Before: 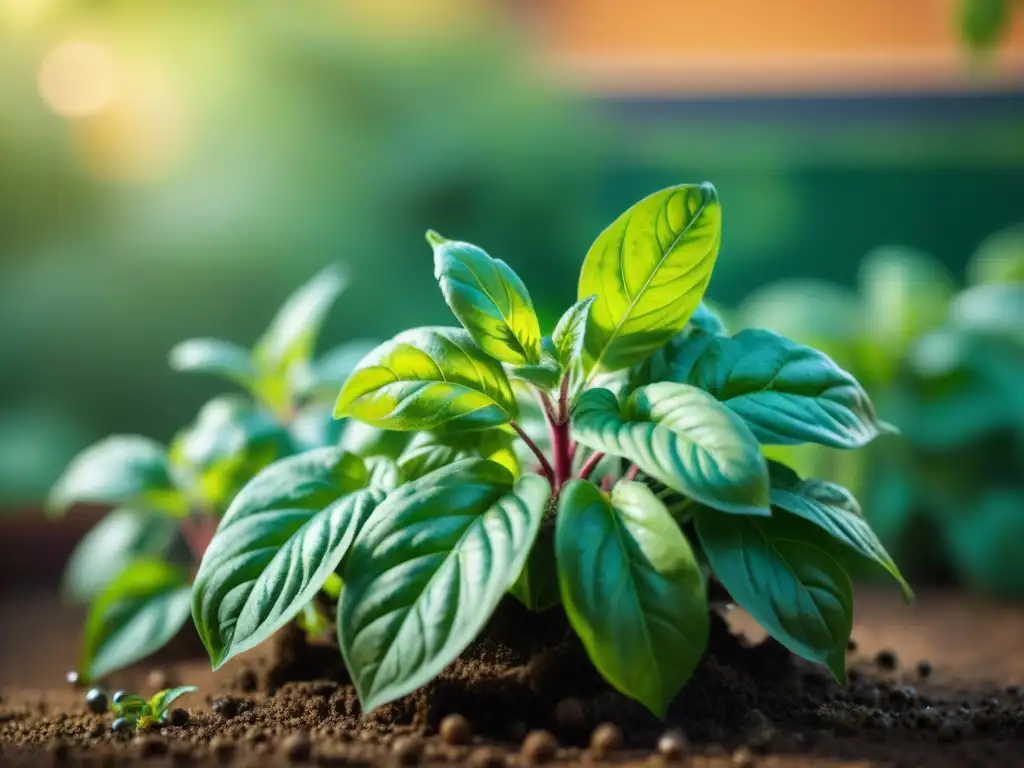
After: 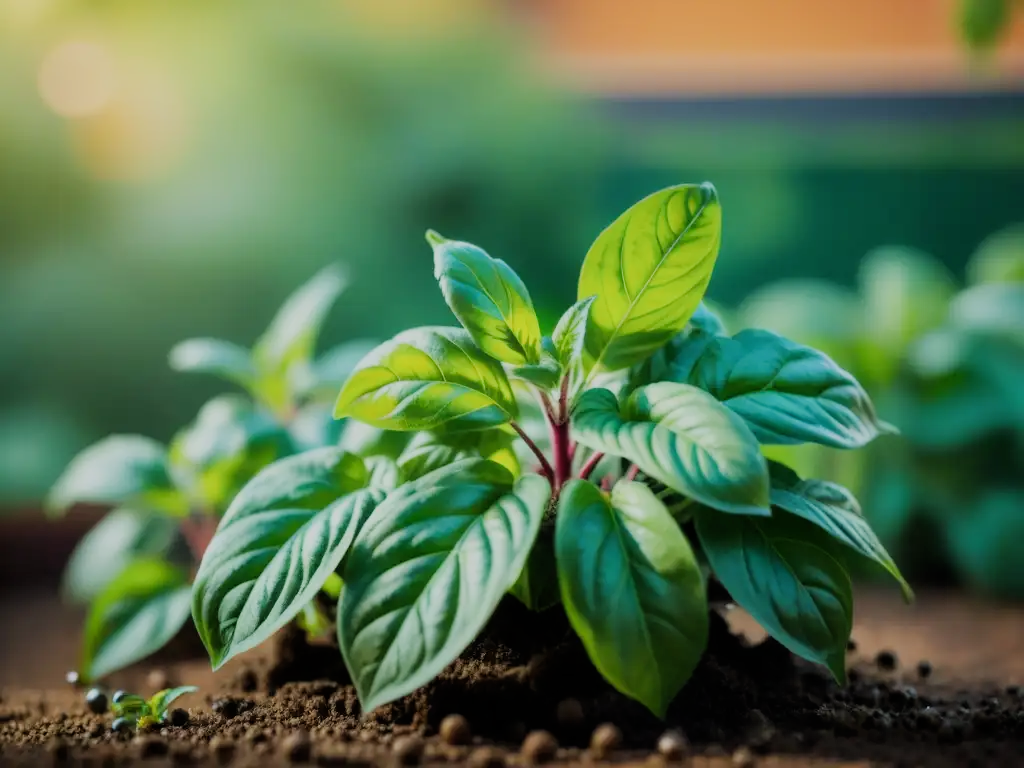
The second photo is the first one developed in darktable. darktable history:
exposure: black level correction 0, exposure 0 EV, compensate highlight preservation false
tone equalizer: edges refinement/feathering 500, mask exposure compensation -1.57 EV, preserve details no
filmic rgb: black relative exposure -16 EV, white relative exposure 6.93 EV, hardness 4.7
